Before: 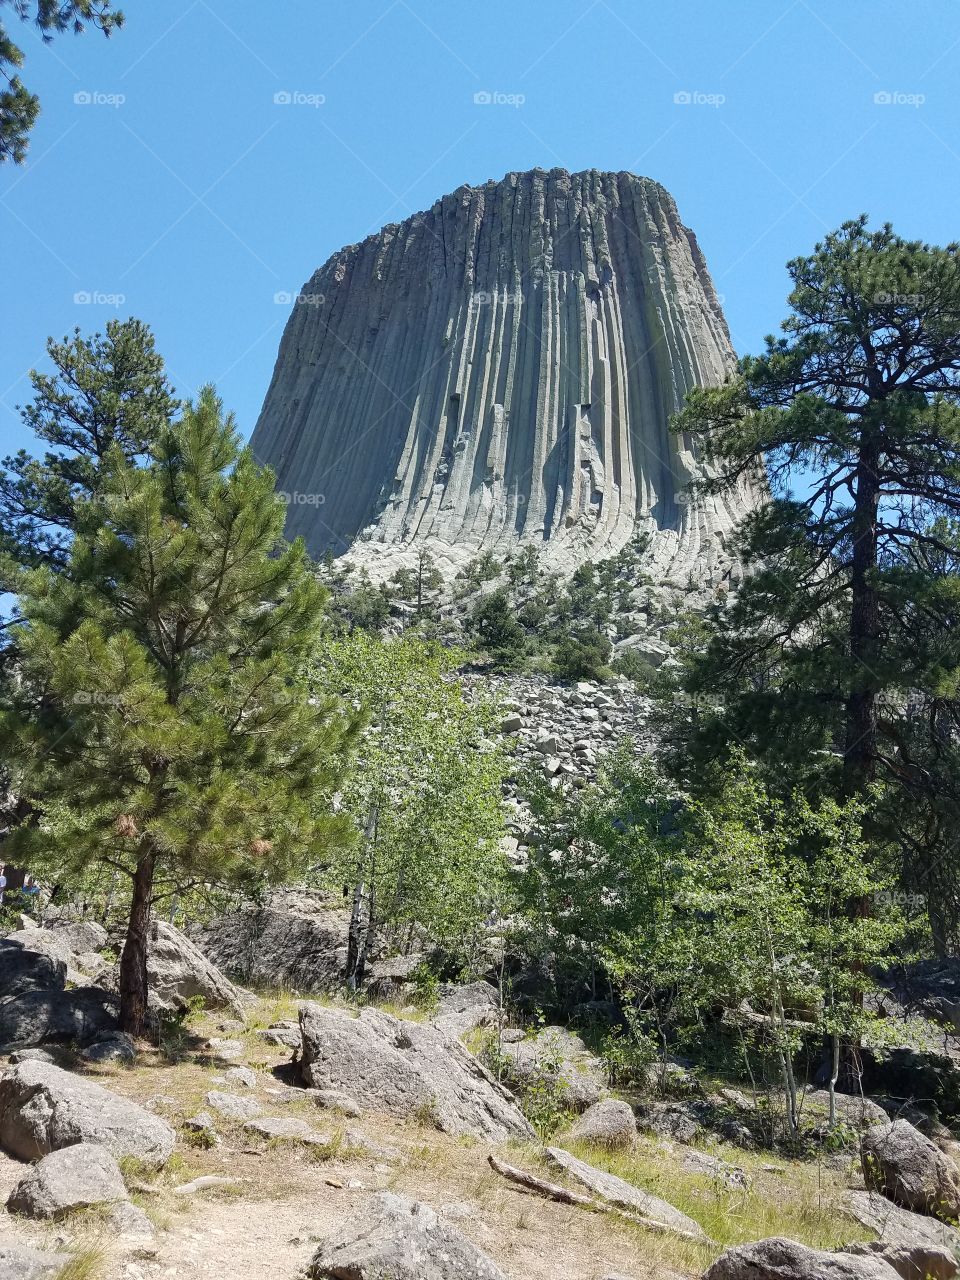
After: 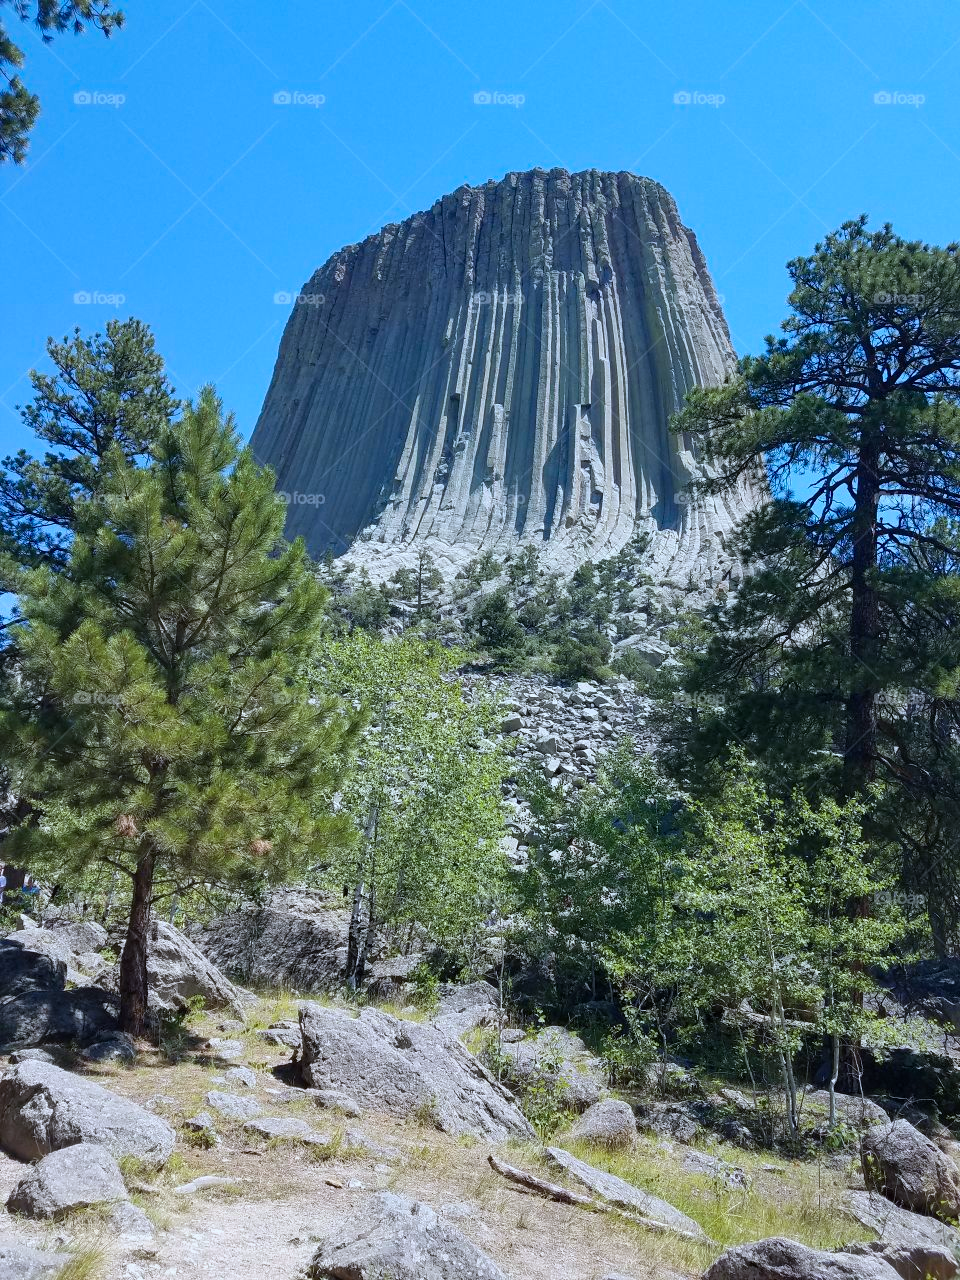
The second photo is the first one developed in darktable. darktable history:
color calibration: output R [0.994, 0.059, -0.119, 0], output G [-0.036, 1.09, -0.119, 0], output B [0.078, -0.108, 0.961, 0], illuminant custom, x 0.371, y 0.382, temperature 4281.14 K
